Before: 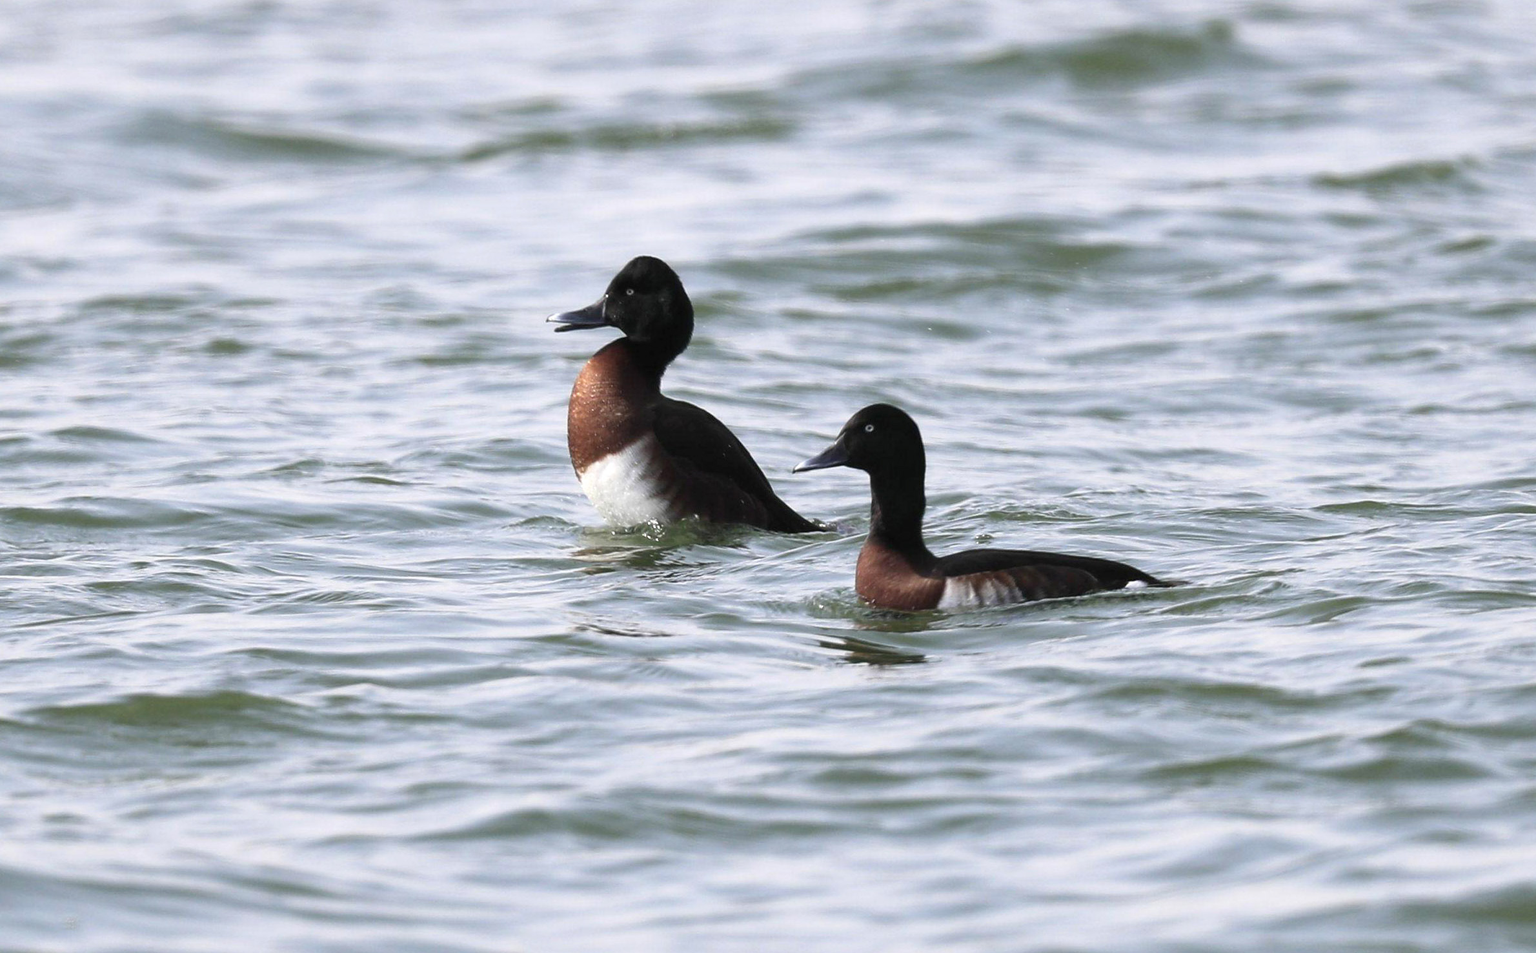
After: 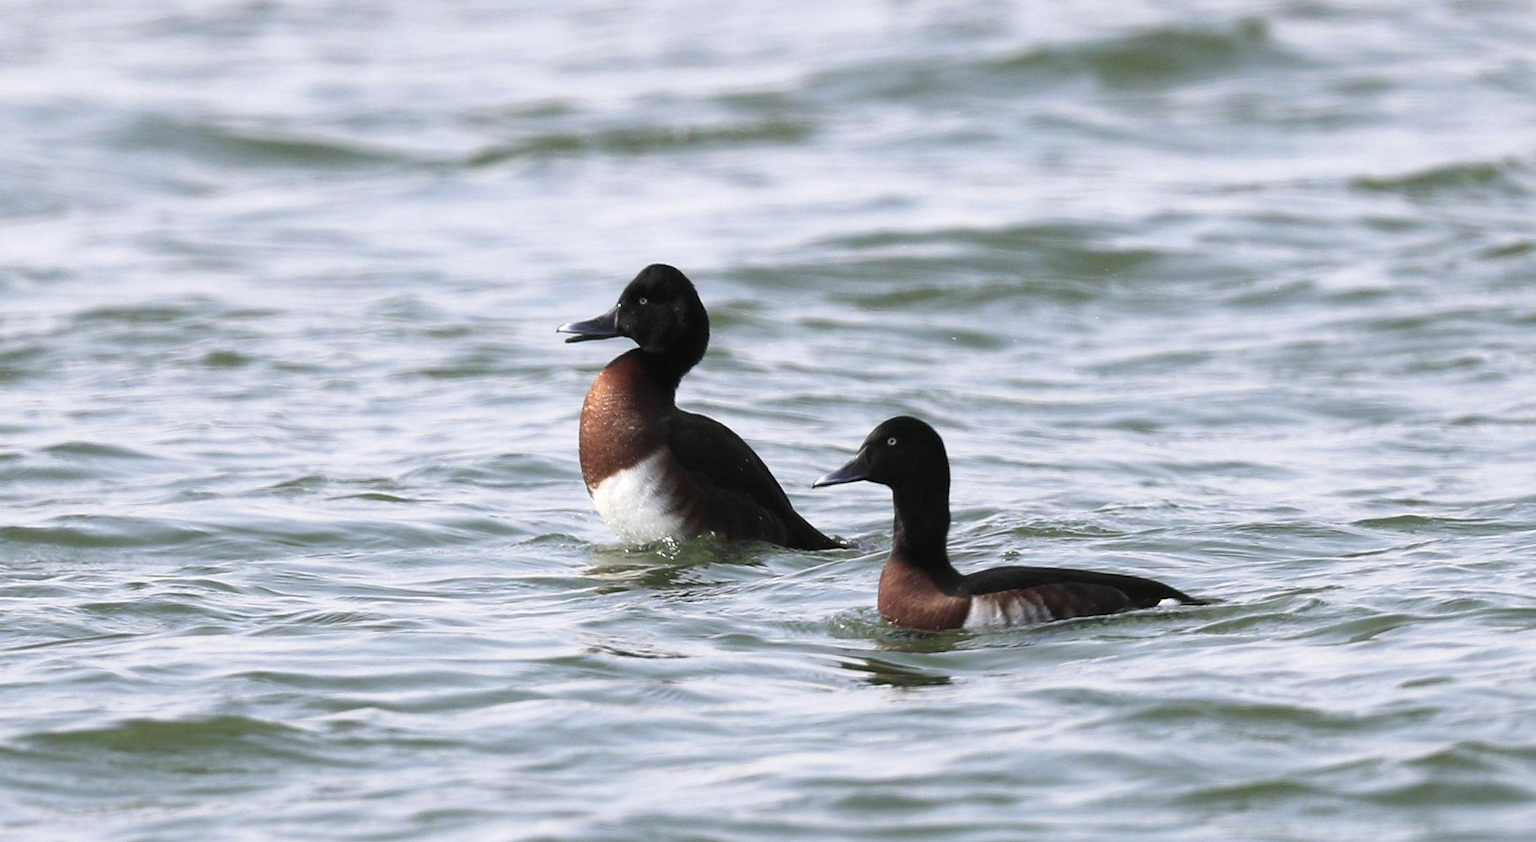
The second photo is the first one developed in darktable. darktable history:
crop and rotate: angle 0.179°, left 0.378%, right 2.665%, bottom 14.23%
